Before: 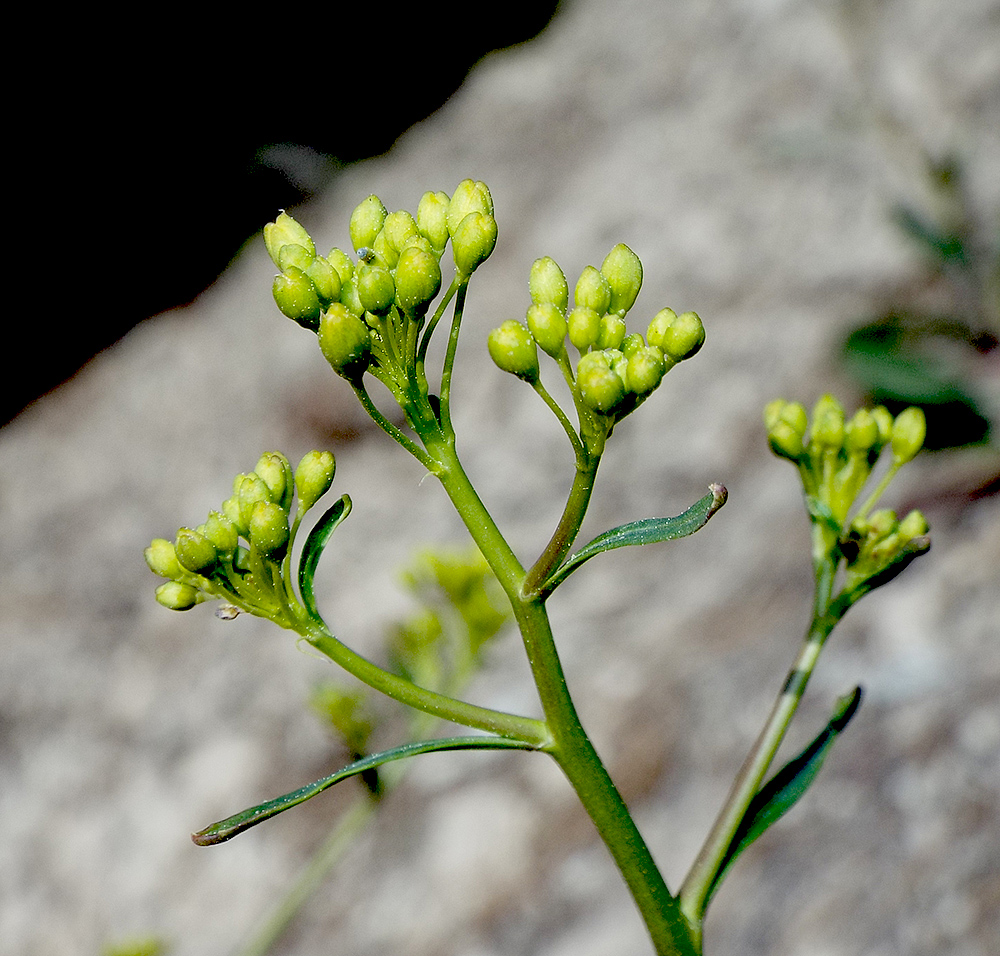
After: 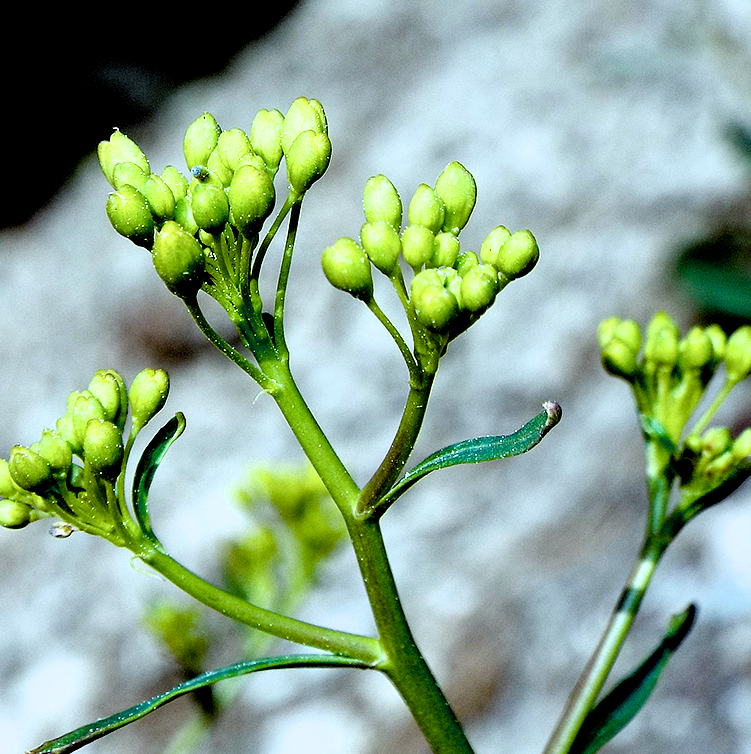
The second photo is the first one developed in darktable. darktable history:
color balance rgb: shadows lift › chroma 0.903%, shadows lift › hue 113.98°, linear chroma grading › global chroma 6.804%, perceptual saturation grading › global saturation 30.878%, global vibrance 20%
filmic rgb: black relative exposure -8.21 EV, white relative exposure 2.22 EV, threshold 5.98 EV, hardness 7.1, latitude 86.06%, contrast 1.699, highlights saturation mix -4.07%, shadows ↔ highlights balance -2.05%, enable highlight reconstruction true
color calibration: illuminant F (fluorescent), F source F9 (Cool White Deluxe 4150 K) – high CRI, x 0.375, y 0.373, temperature 4149.64 K, saturation algorithm version 1 (2020)
crop: left 16.621%, top 8.609%, right 8.181%, bottom 12.426%
